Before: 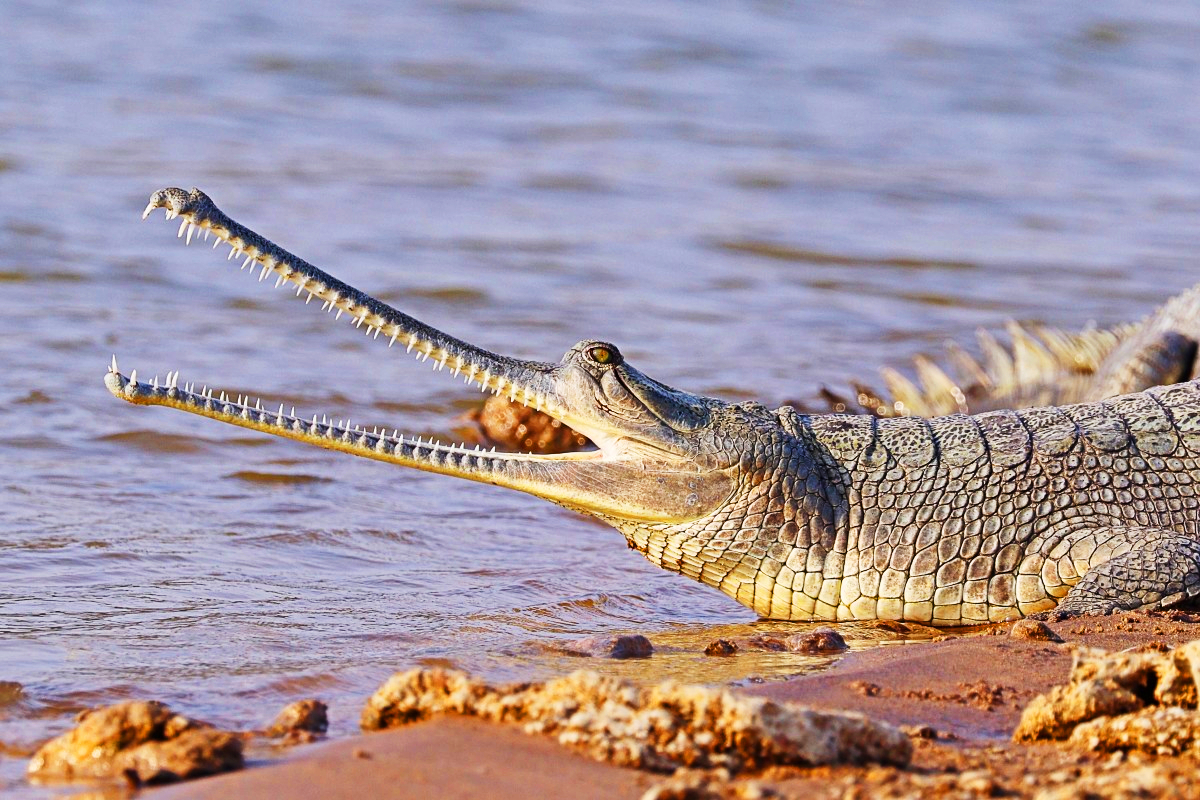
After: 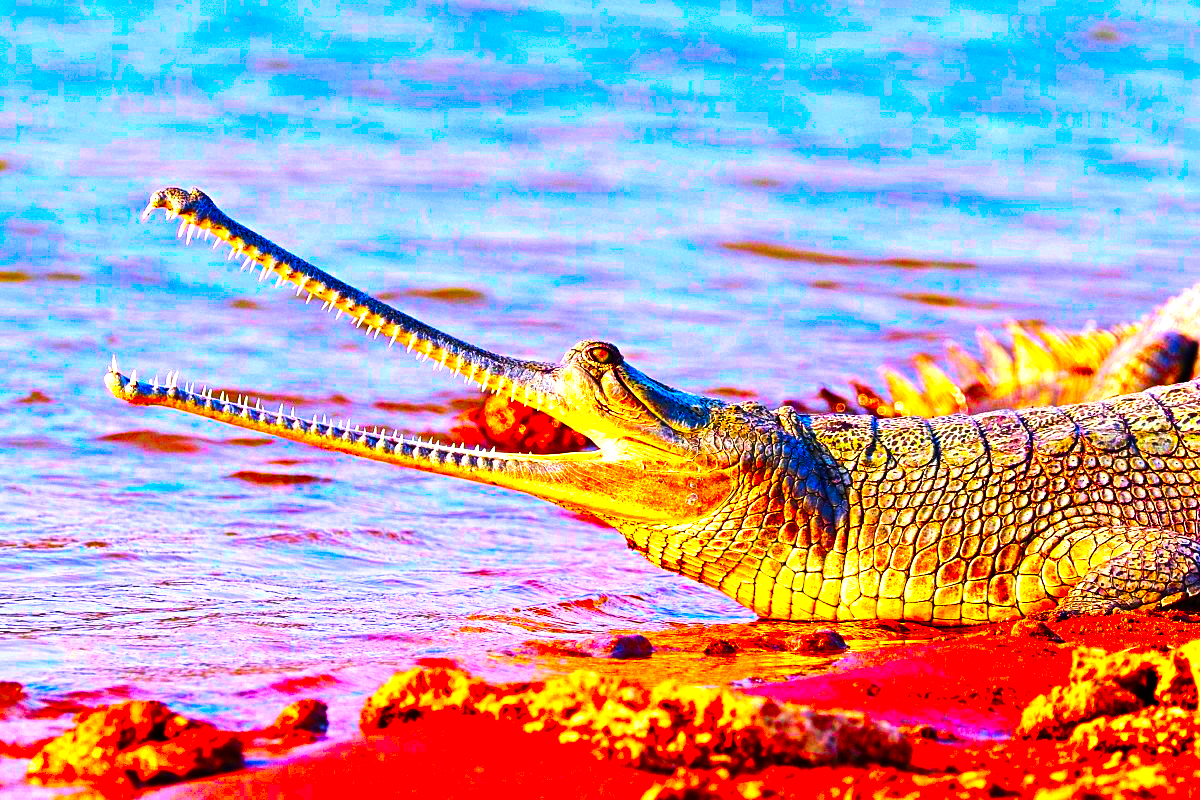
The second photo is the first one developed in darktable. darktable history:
color balance rgb: linear chroma grading › global chroma 15%, perceptual saturation grading › global saturation 30%
tone equalizer: -8 EV -1.08 EV, -7 EV -1.01 EV, -6 EV -0.867 EV, -5 EV -0.578 EV, -3 EV 0.578 EV, -2 EV 0.867 EV, -1 EV 1.01 EV, +0 EV 1.08 EV, edges refinement/feathering 500, mask exposure compensation -1.57 EV, preserve details no
color correction: saturation 3
